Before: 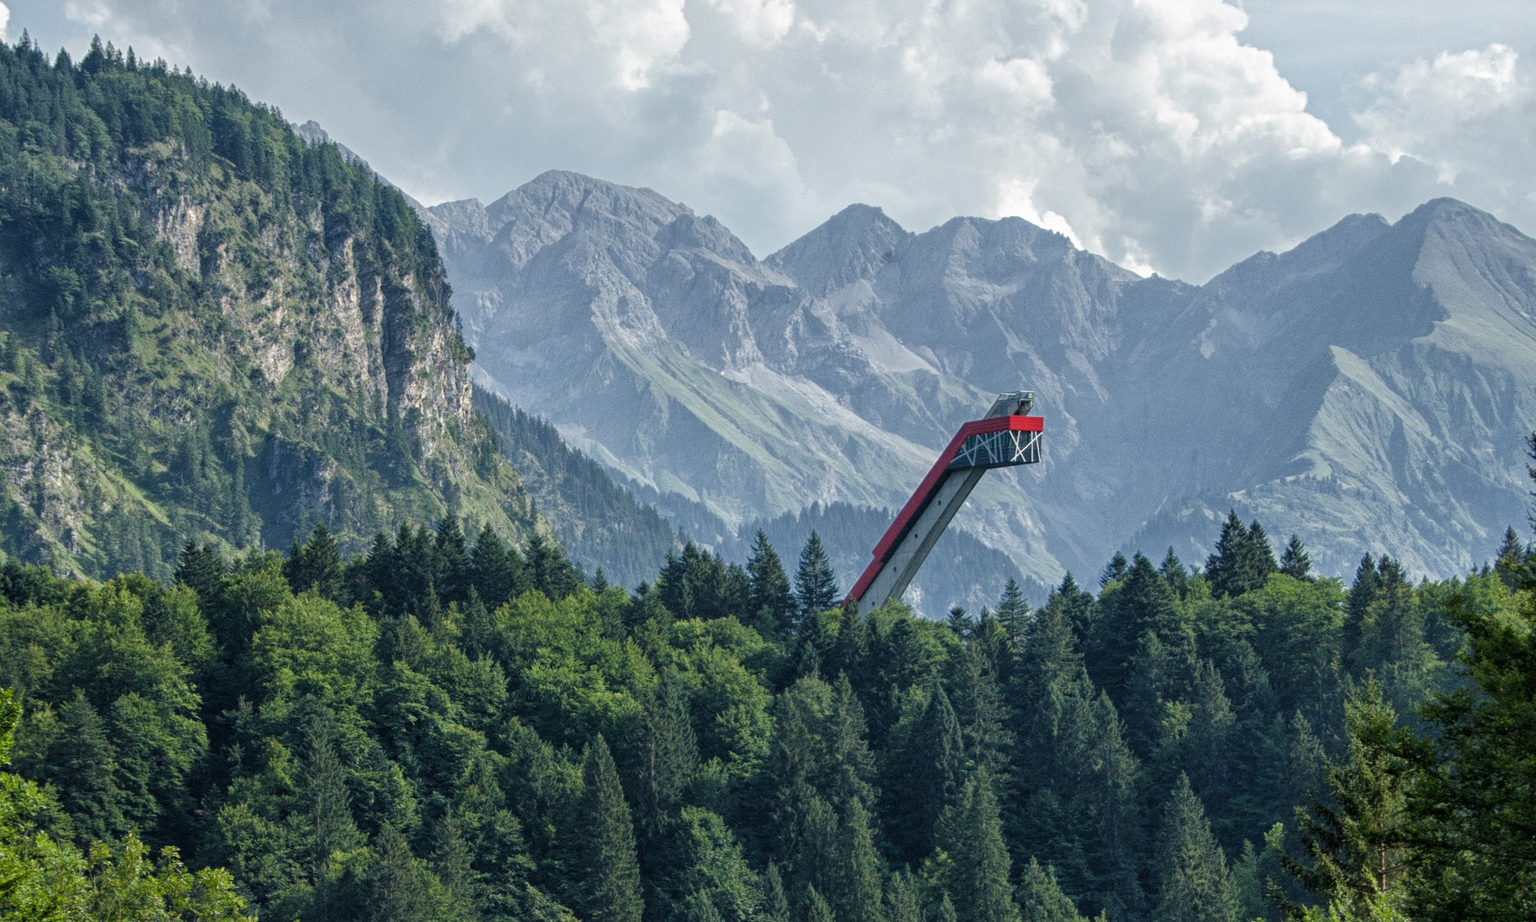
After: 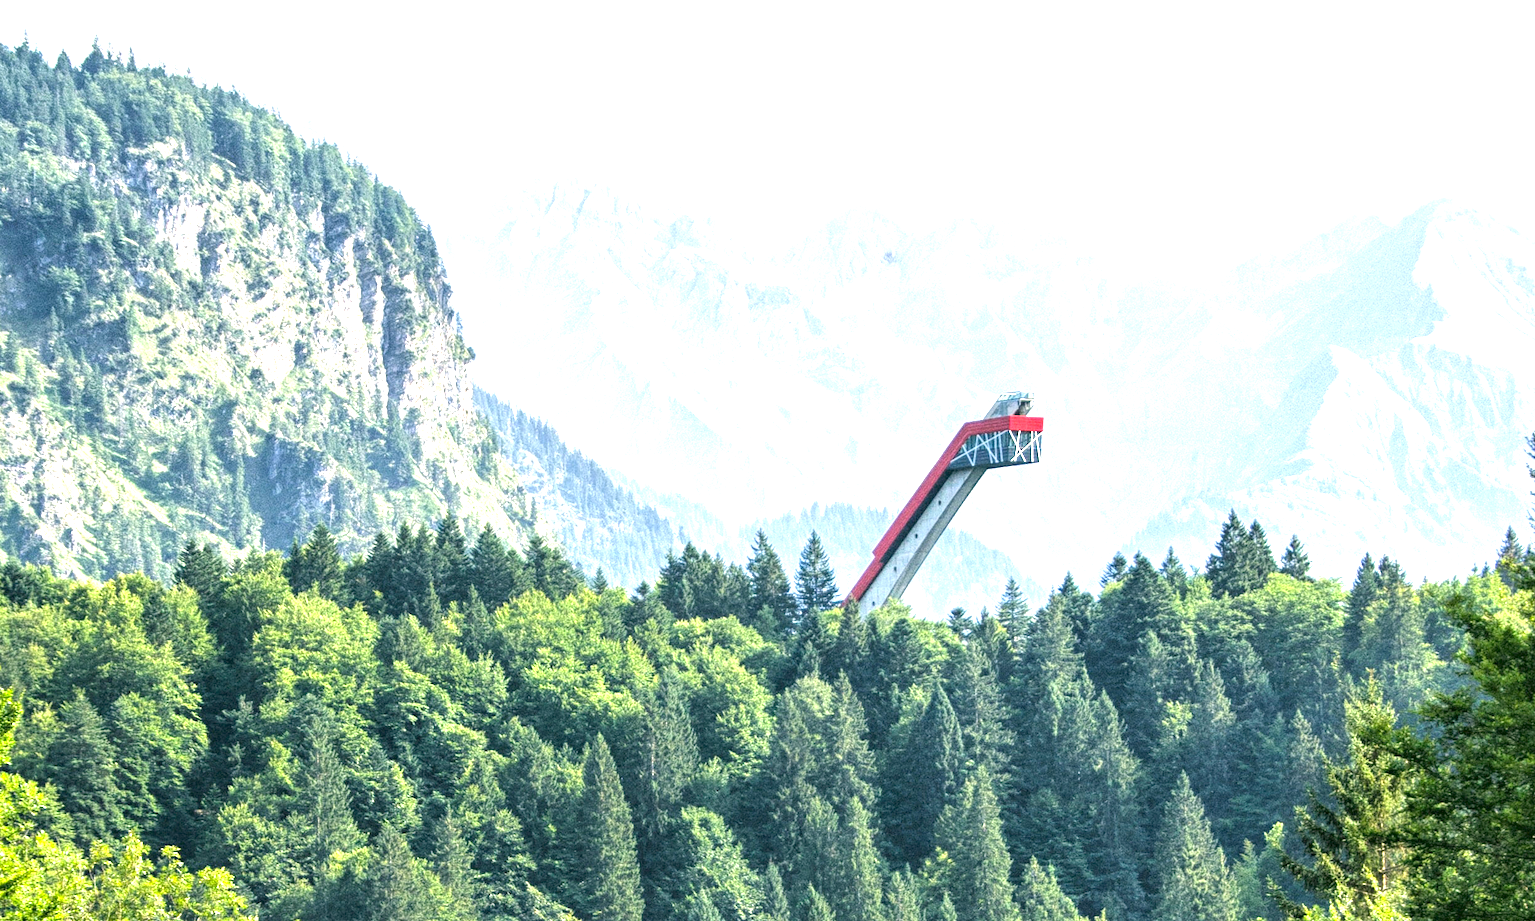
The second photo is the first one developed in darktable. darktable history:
exposure: black level correction 0, exposure 2.289 EV, compensate highlight preservation false
color correction: highlights a* 4.11, highlights b* 4.98, shadows a* -7.05, shadows b* 4.56
color balance rgb: perceptual saturation grading › global saturation 0.947%
